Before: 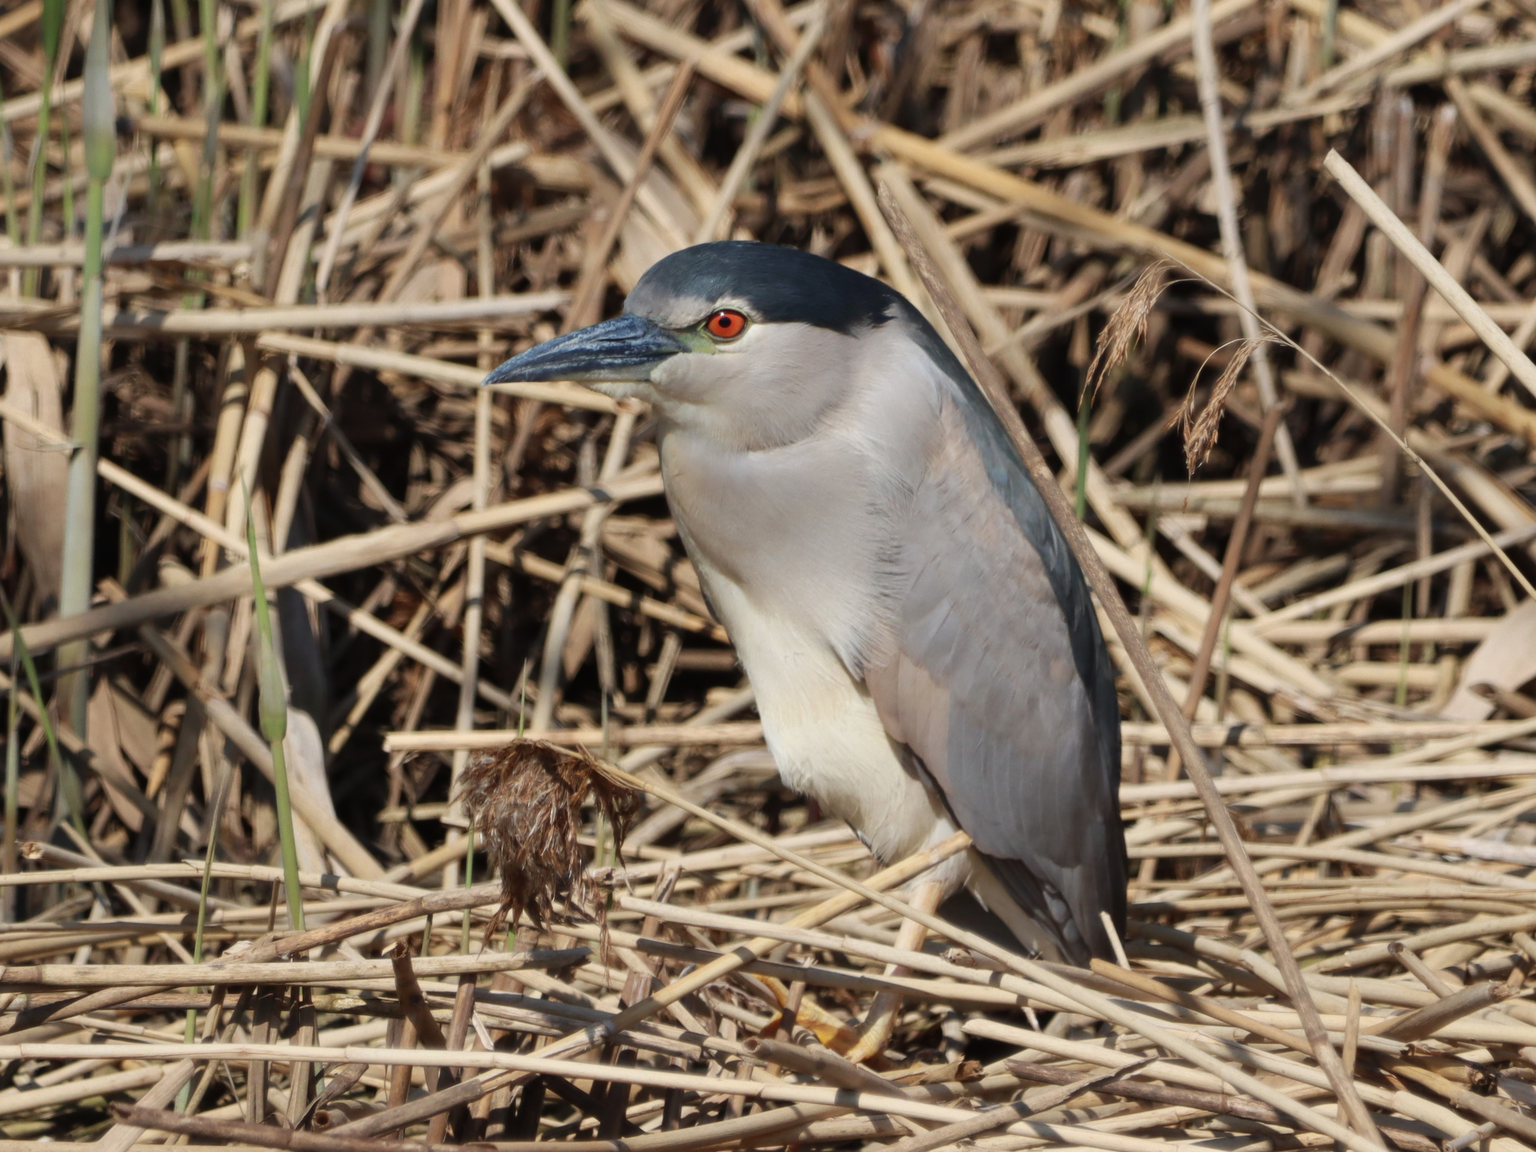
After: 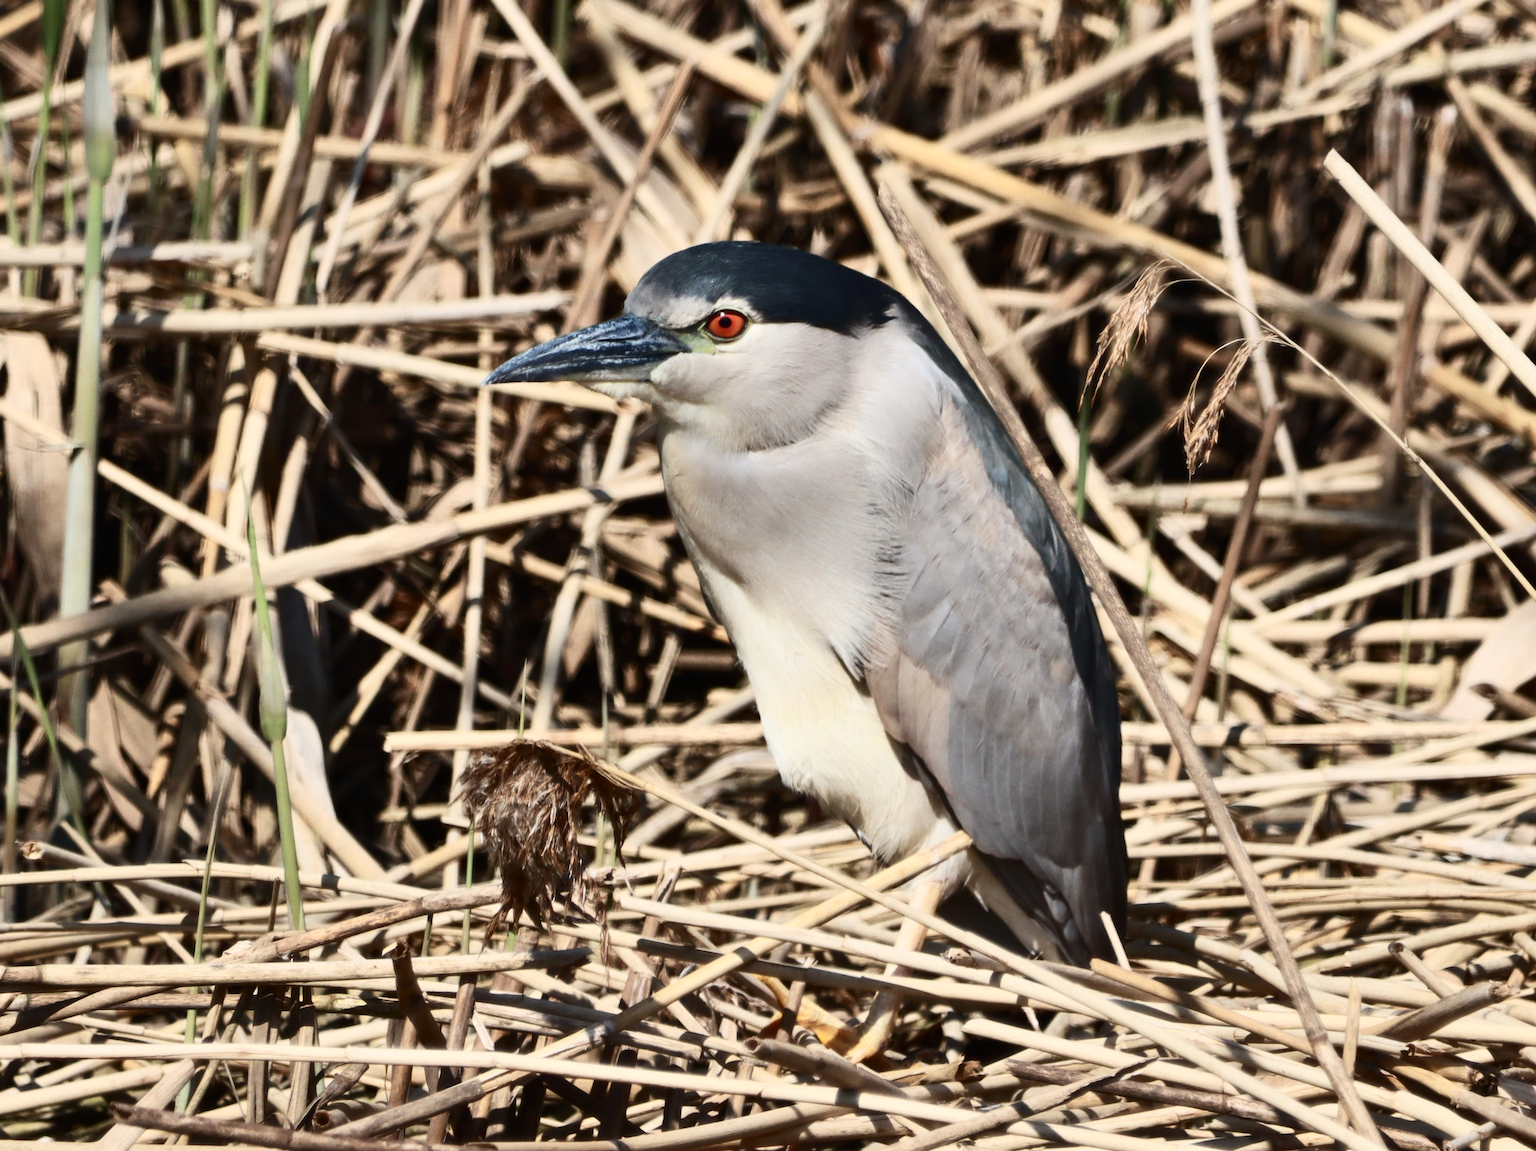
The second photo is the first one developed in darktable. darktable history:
contrast brightness saturation: contrast 0.394, brightness 0.099
shadows and highlights: soften with gaussian
